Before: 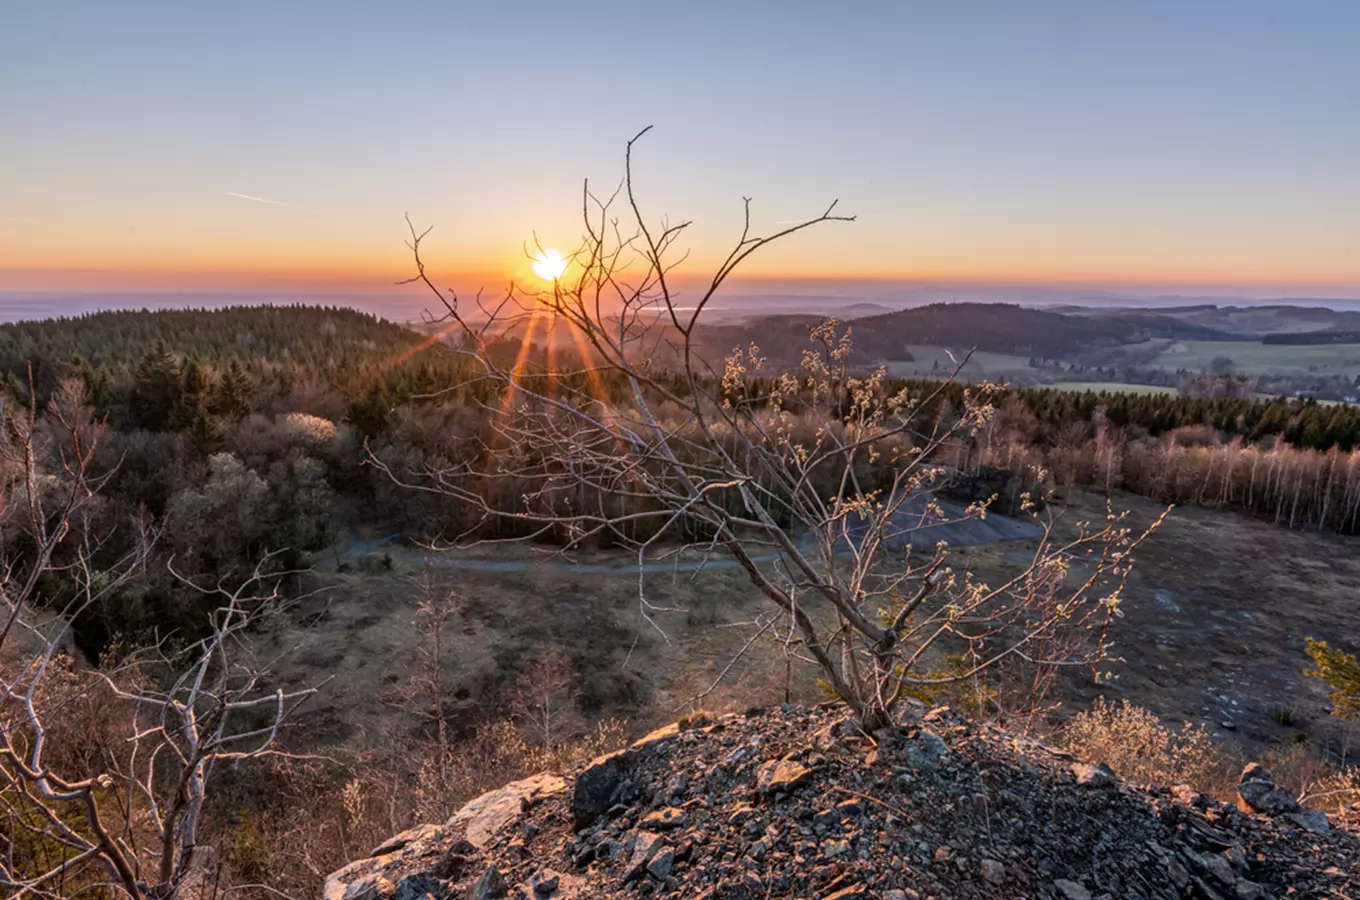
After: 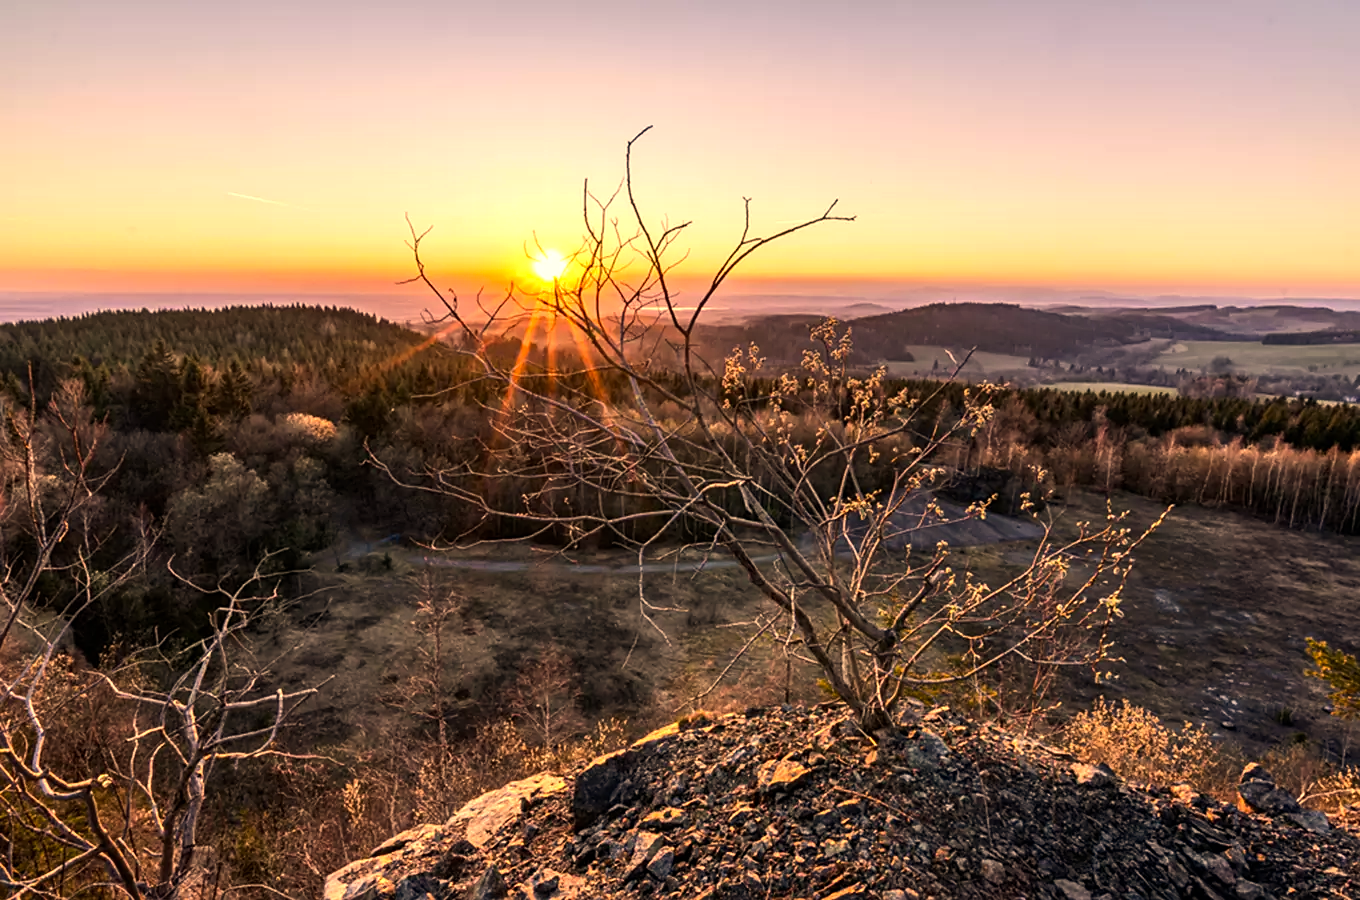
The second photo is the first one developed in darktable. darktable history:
sharpen: amount 0.2
color correction: highlights a* 15, highlights b* 31.55
tone equalizer: -8 EV -0.75 EV, -7 EV -0.7 EV, -6 EV -0.6 EV, -5 EV -0.4 EV, -3 EV 0.4 EV, -2 EV 0.6 EV, -1 EV 0.7 EV, +0 EV 0.75 EV, edges refinement/feathering 500, mask exposure compensation -1.57 EV, preserve details no
